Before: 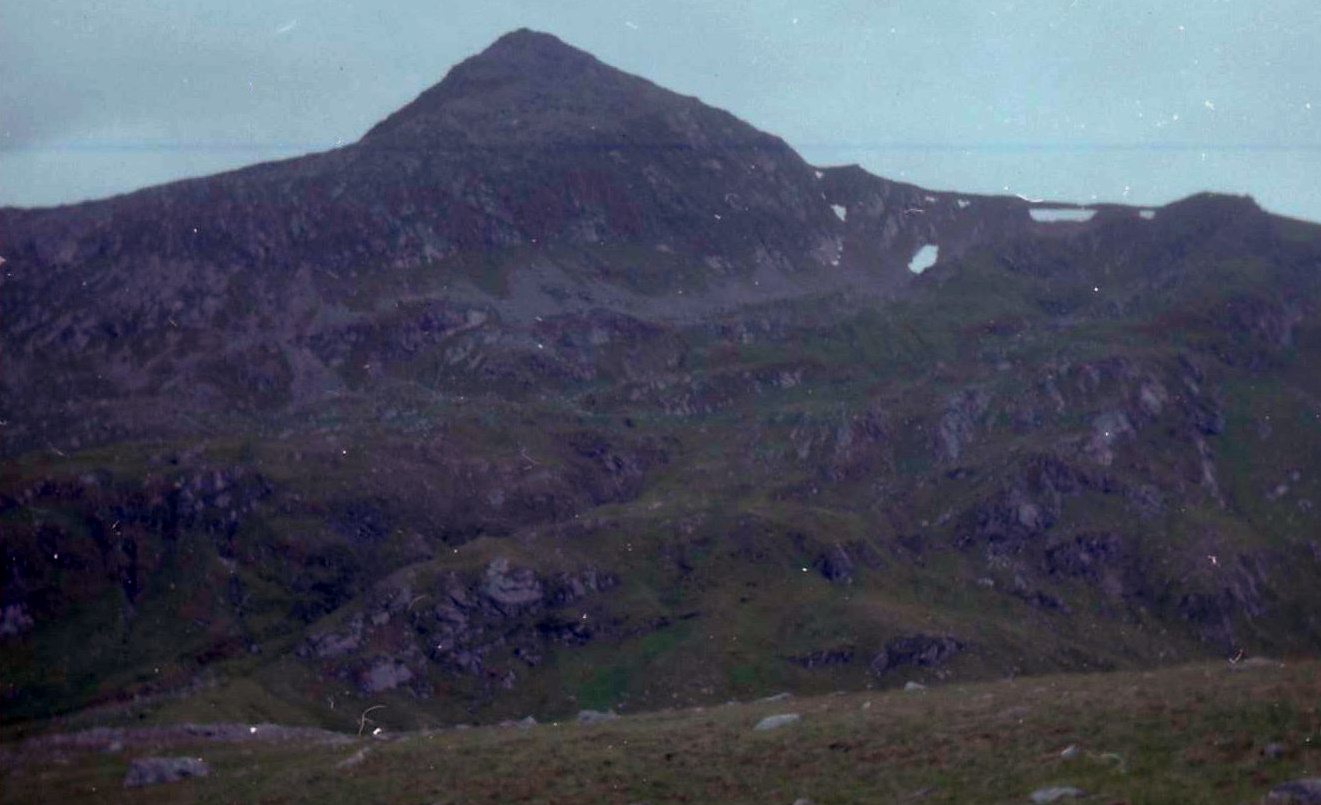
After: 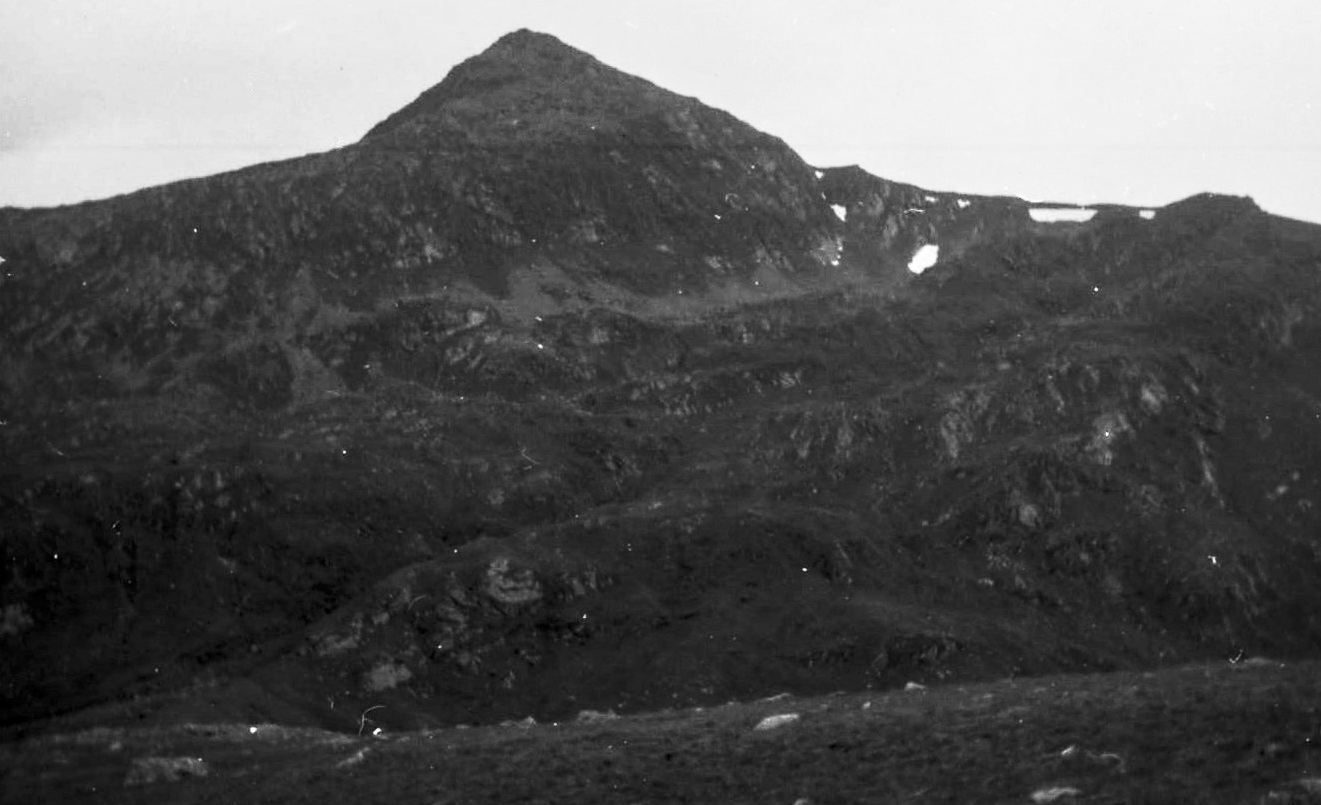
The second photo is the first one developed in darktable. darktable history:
color calibration: output gray [0.21, 0.42, 0.37, 0], gray › normalize channels true, illuminant same as pipeline (D50), adaptation XYZ, x 0.346, y 0.359, gamut compression 0
white balance: red 1, blue 1
contrast brightness saturation: contrast 0.62, brightness 0.34, saturation 0.14
local contrast: detail 130%
